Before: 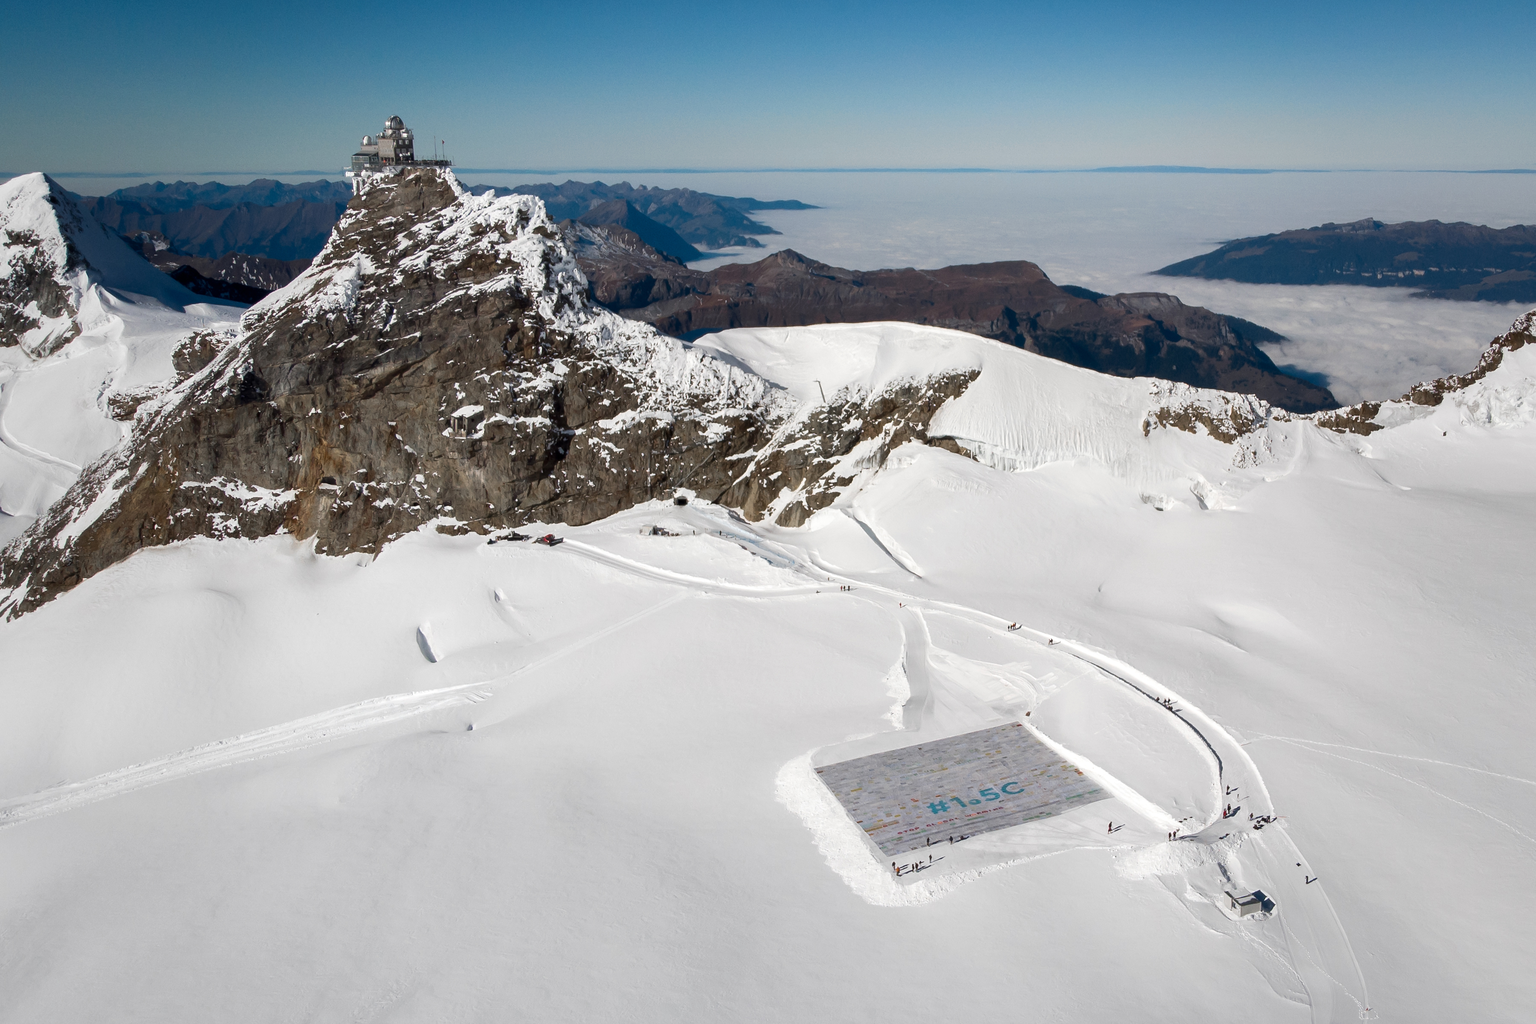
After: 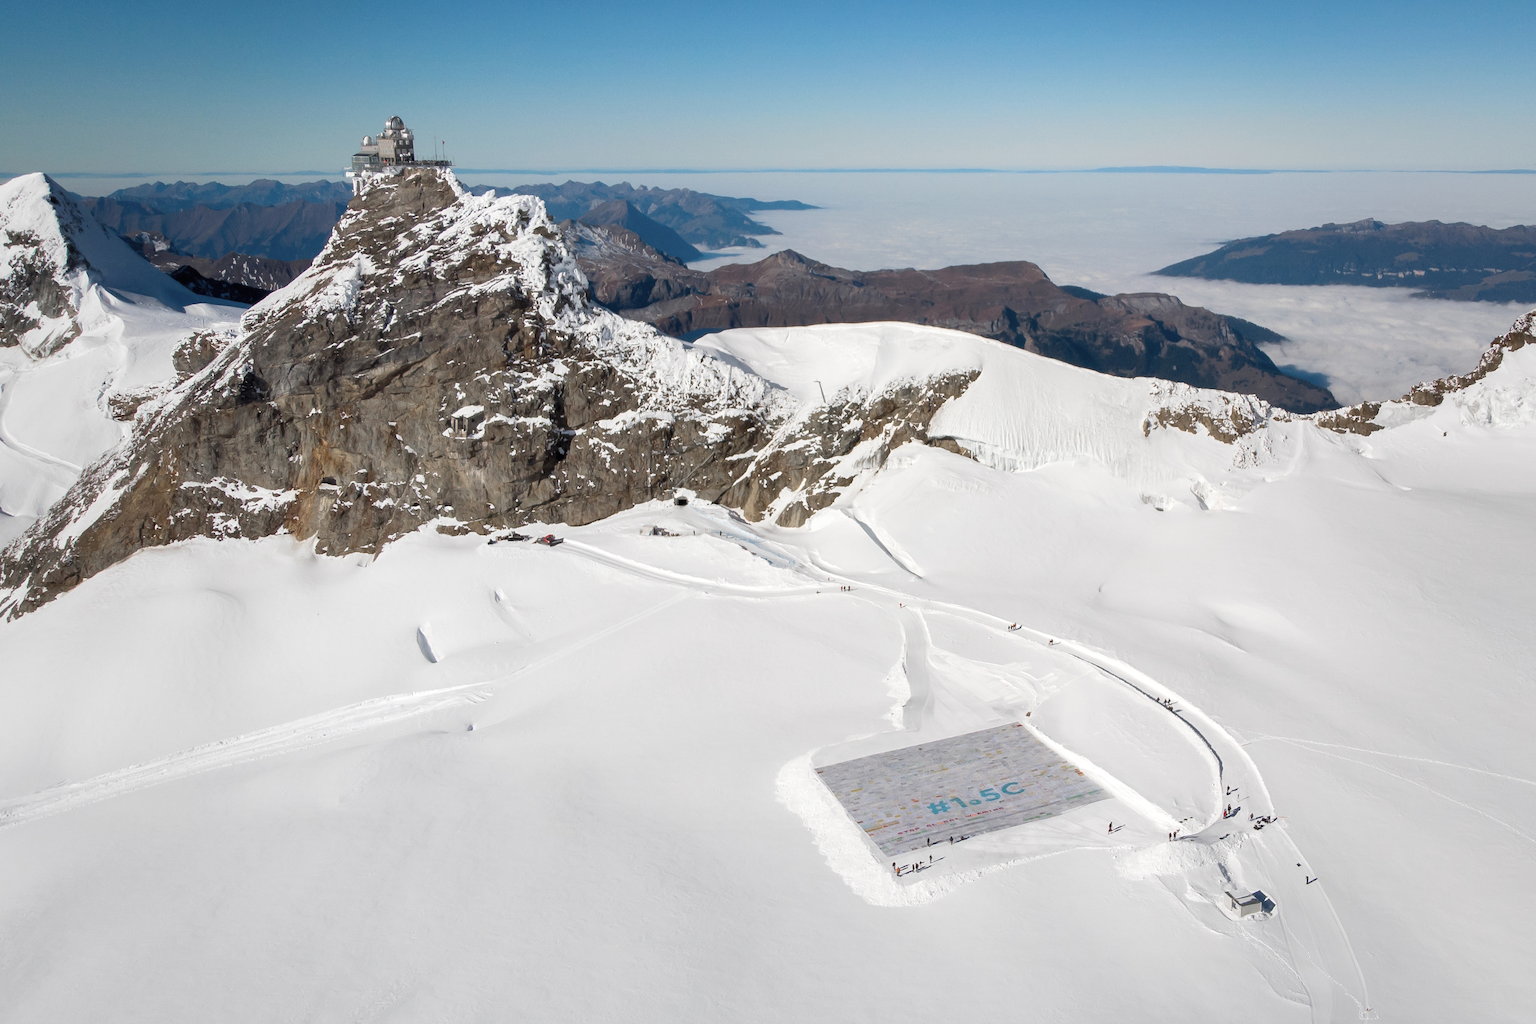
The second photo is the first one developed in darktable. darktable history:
contrast brightness saturation: brightness 0.148
